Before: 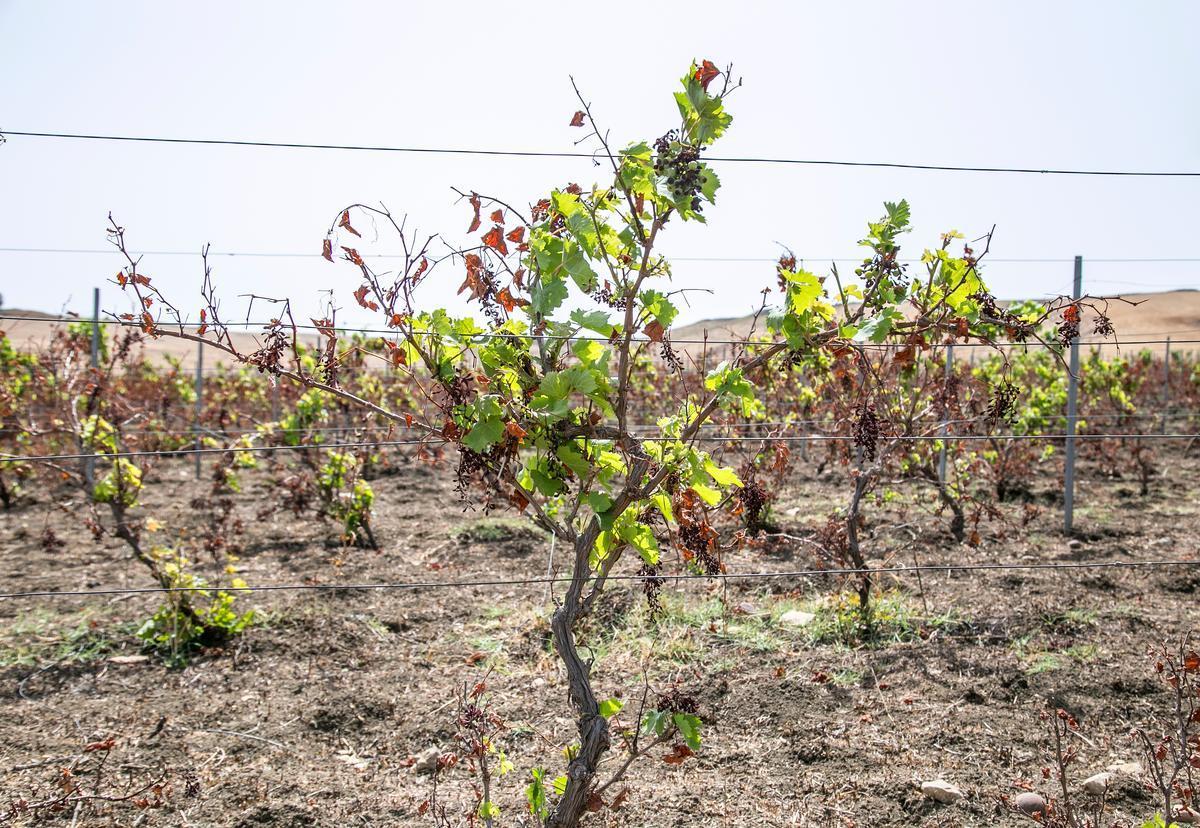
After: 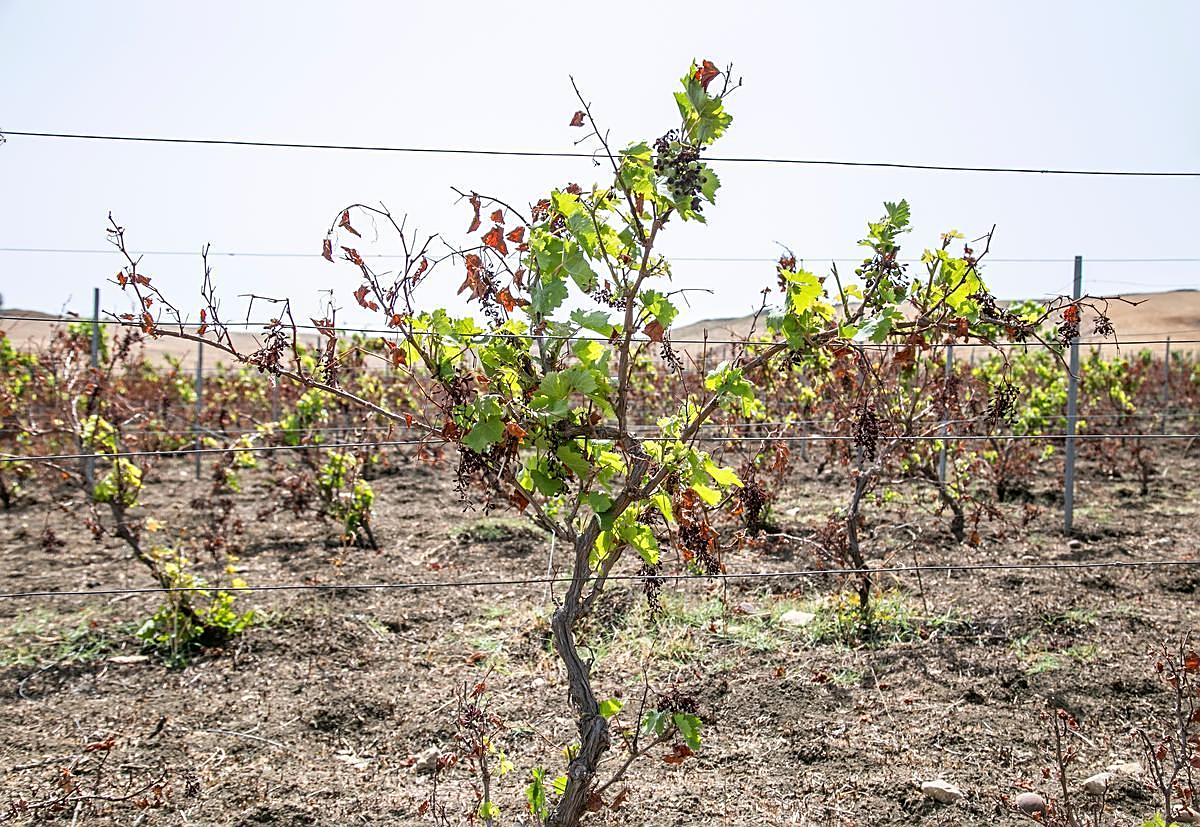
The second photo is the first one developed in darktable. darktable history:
sharpen: on, module defaults
crop: bottom 0.071%
